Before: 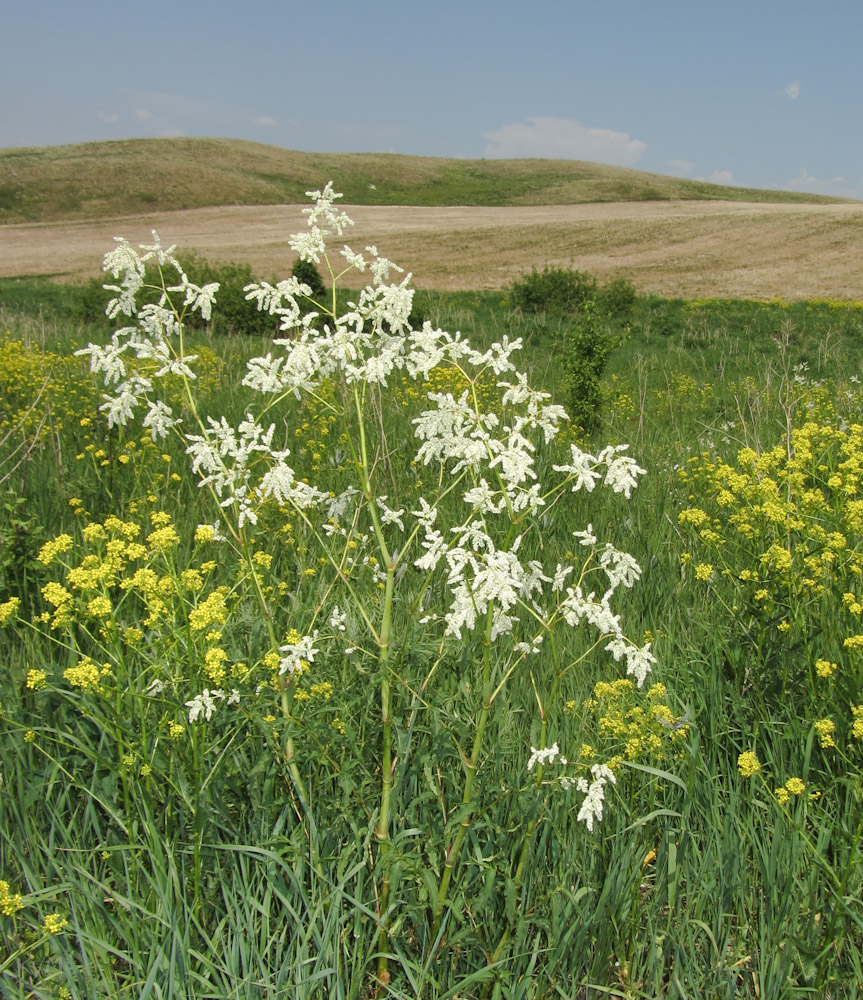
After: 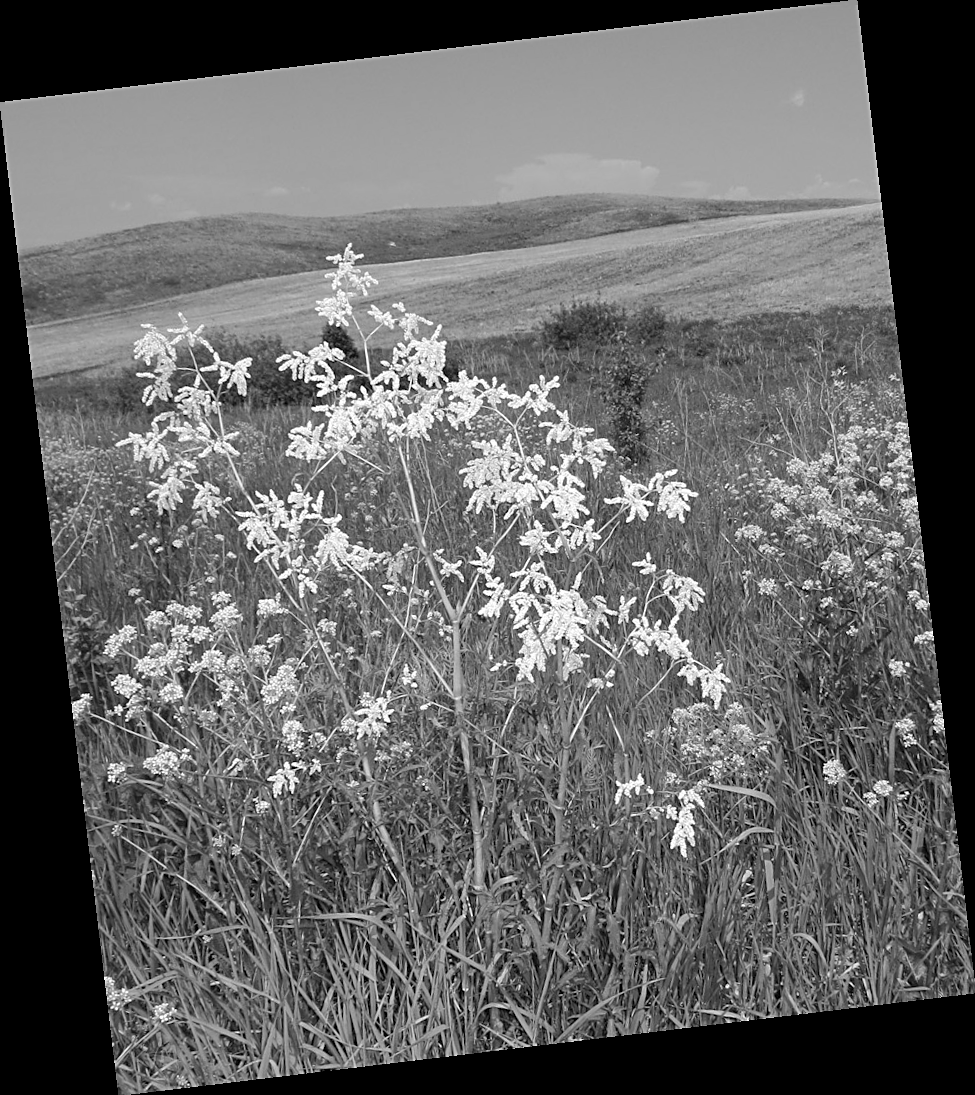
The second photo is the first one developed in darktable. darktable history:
monochrome: on, module defaults
sharpen: on, module defaults
rotate and perspective: rotation -6.83°, automatic cropping off
